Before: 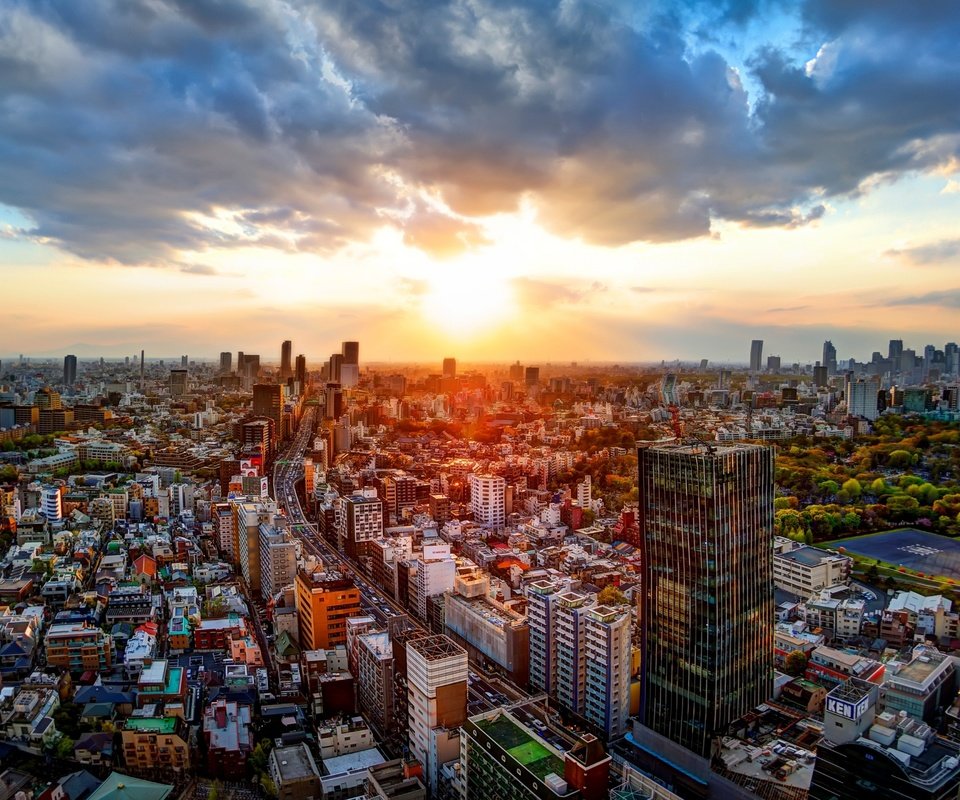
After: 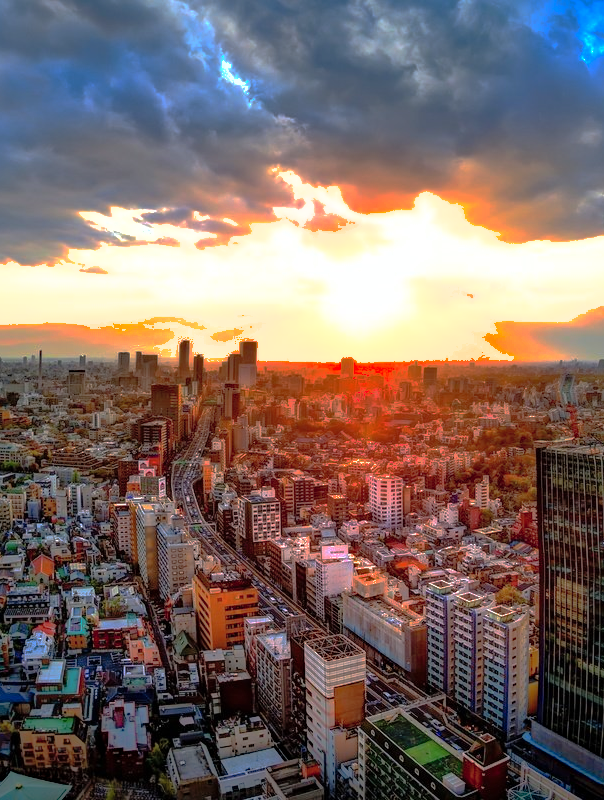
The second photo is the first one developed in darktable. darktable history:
shadows and highlights: shadows 61.27, highlights -59.98
crop: left 10.657%, right 26.344%
tone equalizer: -8 EV -0.768 EV, -7 EV -0.739 EV, -6 EV -0.585 EV, -5 EV -0.369 EV, -3 EV 0.395 EV, -2 EV 0.6 EV, -1 EV 0.693 EV, +0 EV 0.723 EV
haze removal: compatibility mode true, adaptive false
base curve: curves: ch0 [(0, 0) (0.826, 0.587) (1, 1)], preserve colors none
